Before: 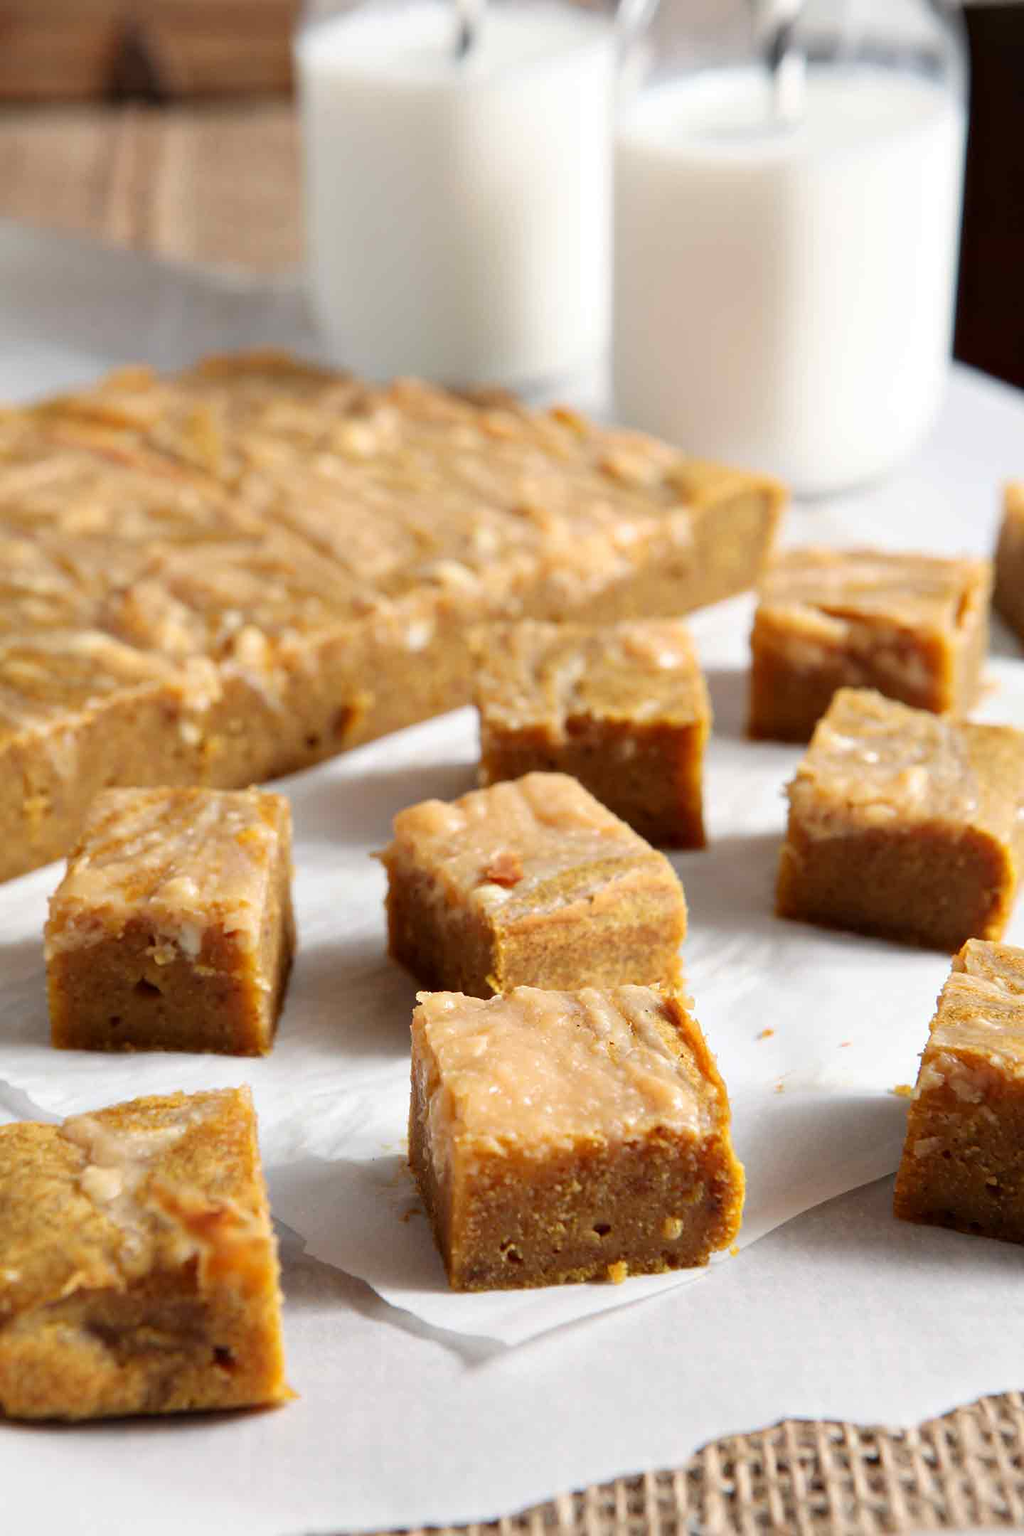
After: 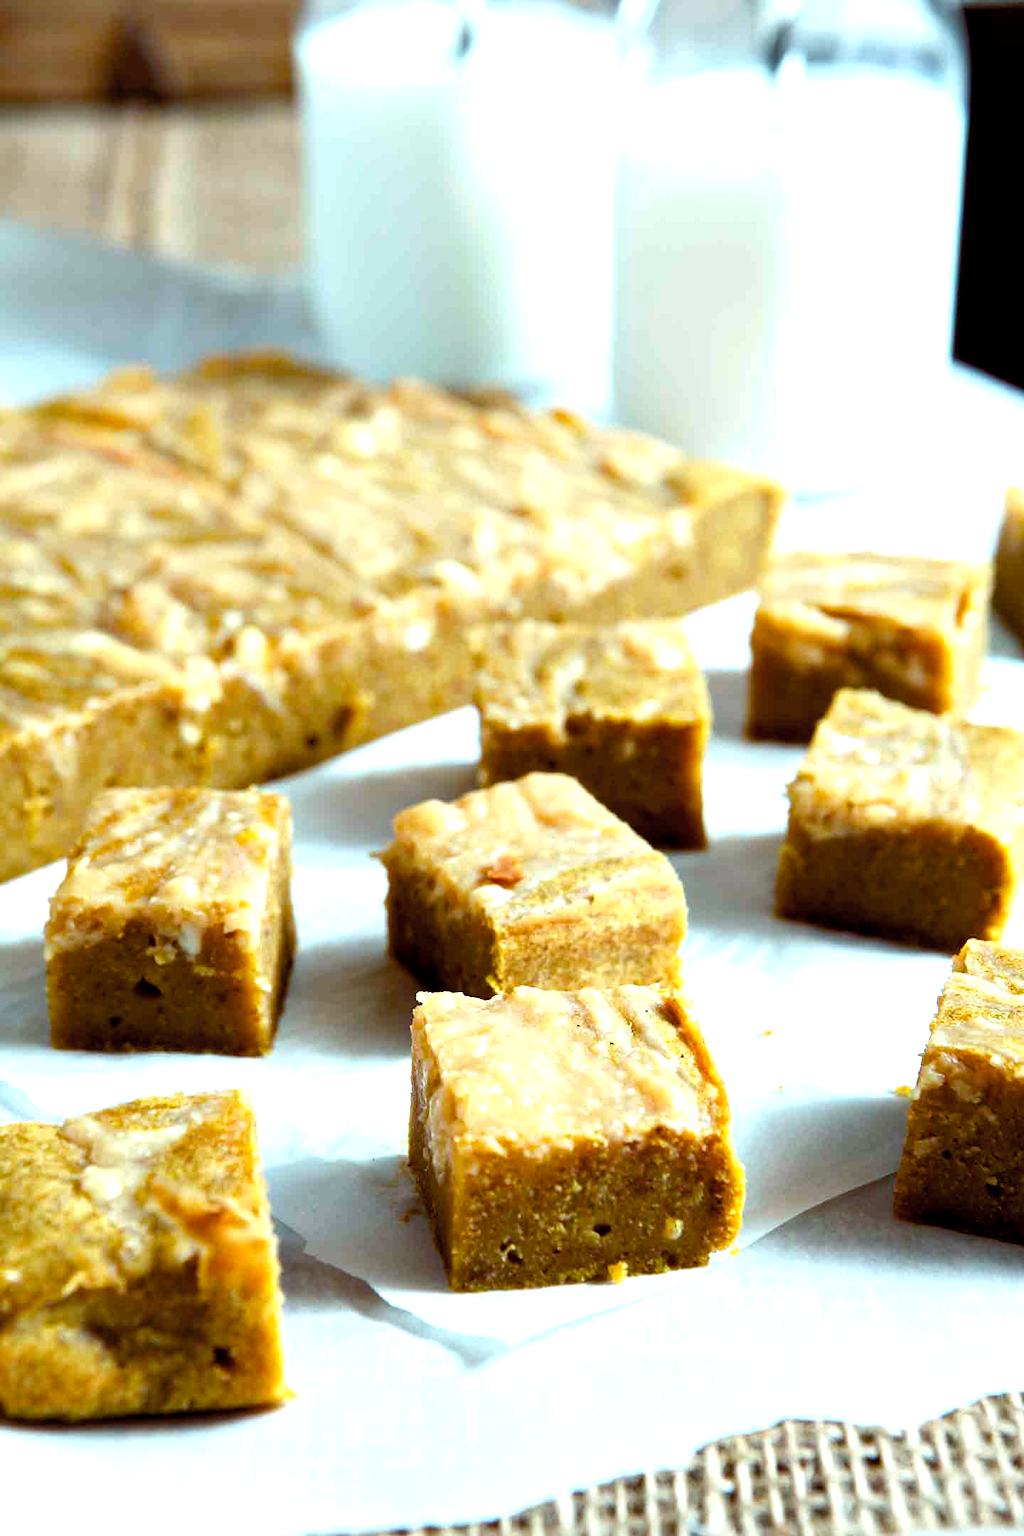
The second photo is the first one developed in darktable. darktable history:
contrast brightness saturation: contrast 0.05, brightness 0.06, saturation 0.01
color balance rgb: shadows lift › luminance -7.7%, shadows lift › chroma 2.13%, shadows lift › hue 200.79°, power › luminance -7.77%, power › chroma 2.27%, power › hue 220.69°, highlights gain › luminance 15.15%, highlights gain › chroma 4%, highlights gain › hue 209.35°, global offset › luminance -0.21%, global offset › chroma 0.27%, perceptual saturation grading › global saturation 24.42%, perceptual saturation grading › highlights -24.42%, perceptual saturation grading › mid-tones 24.42%, perceptual saturation grading › shadows 40%, perceptual brilliance grading › global brilliance -5%, perceptual brilliance grading › highlights 24.42%, perceptual brilliance grading › mid-tones 7%, perceptual brilliance grading › shadows -5%
